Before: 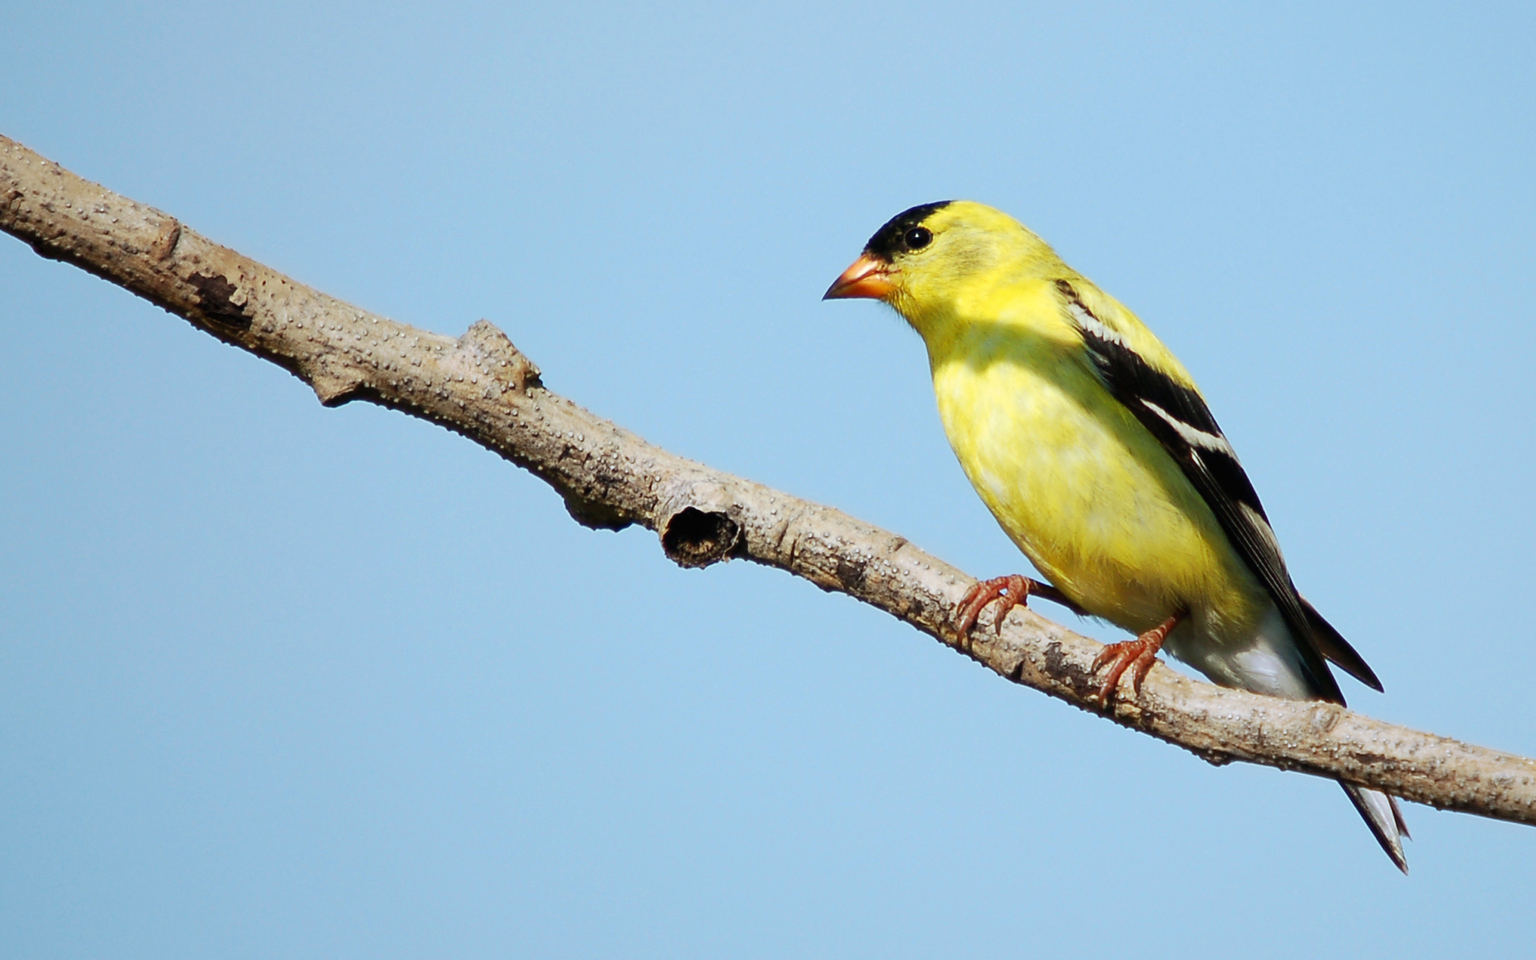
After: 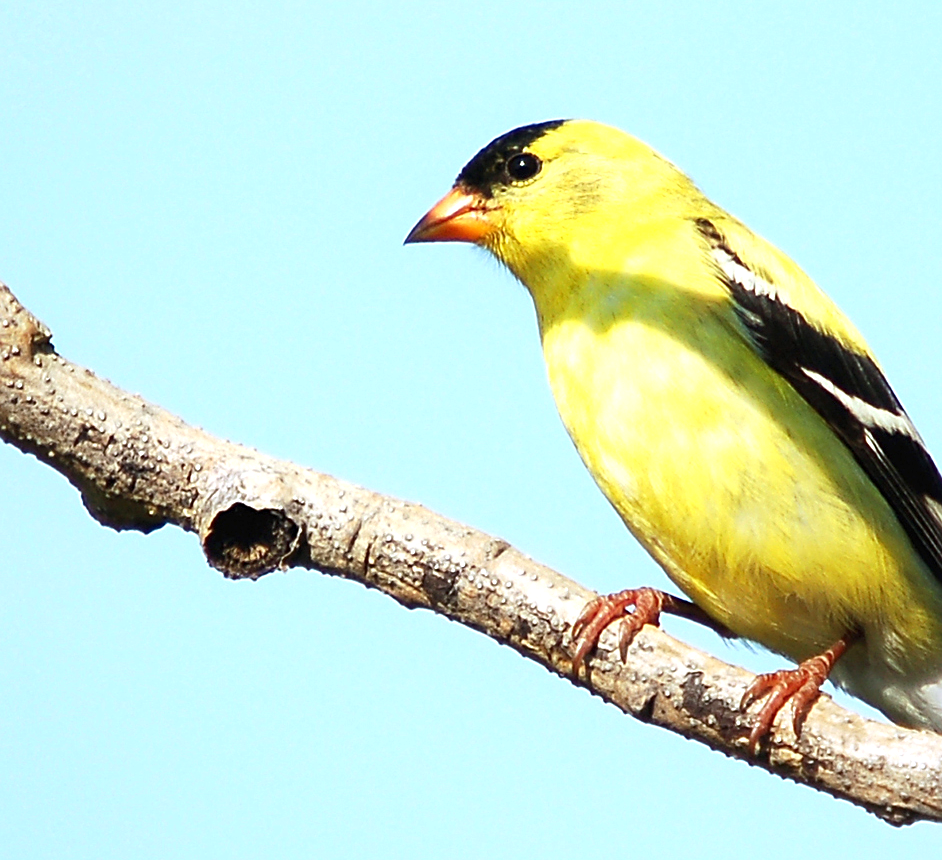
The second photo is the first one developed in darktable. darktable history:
sharpen: on, module defaults
exposure: black level correction 0, exposure 0.691 EV, compensate highlight preservation false
crop: left 32.541%, top 10.946%, right 18.369%, bottom 17.333%
tone equalizer: smoothing diameter 2.01%, edges refinement/feathering 18.53, mask exposure compensation -1.57 EV, filter diffusion 5
